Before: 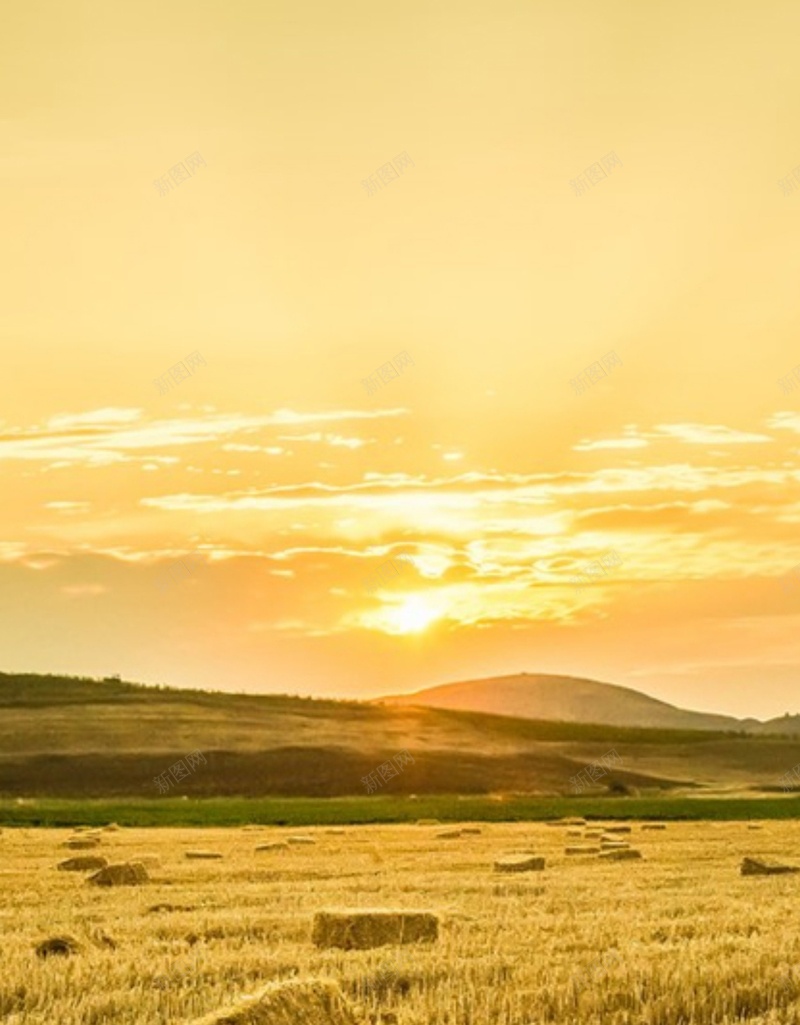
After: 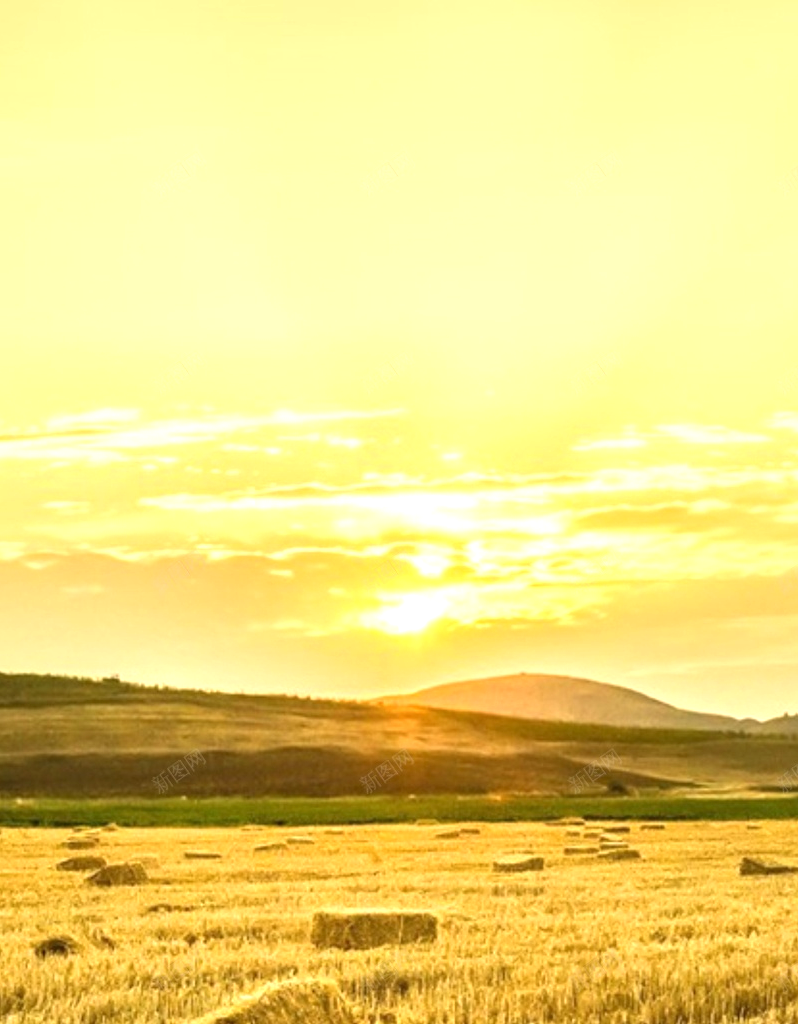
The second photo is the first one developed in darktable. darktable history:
crop and rotate: left 0.126%
exposure: exposure 0.559 EV, compensate highlight preservation false
